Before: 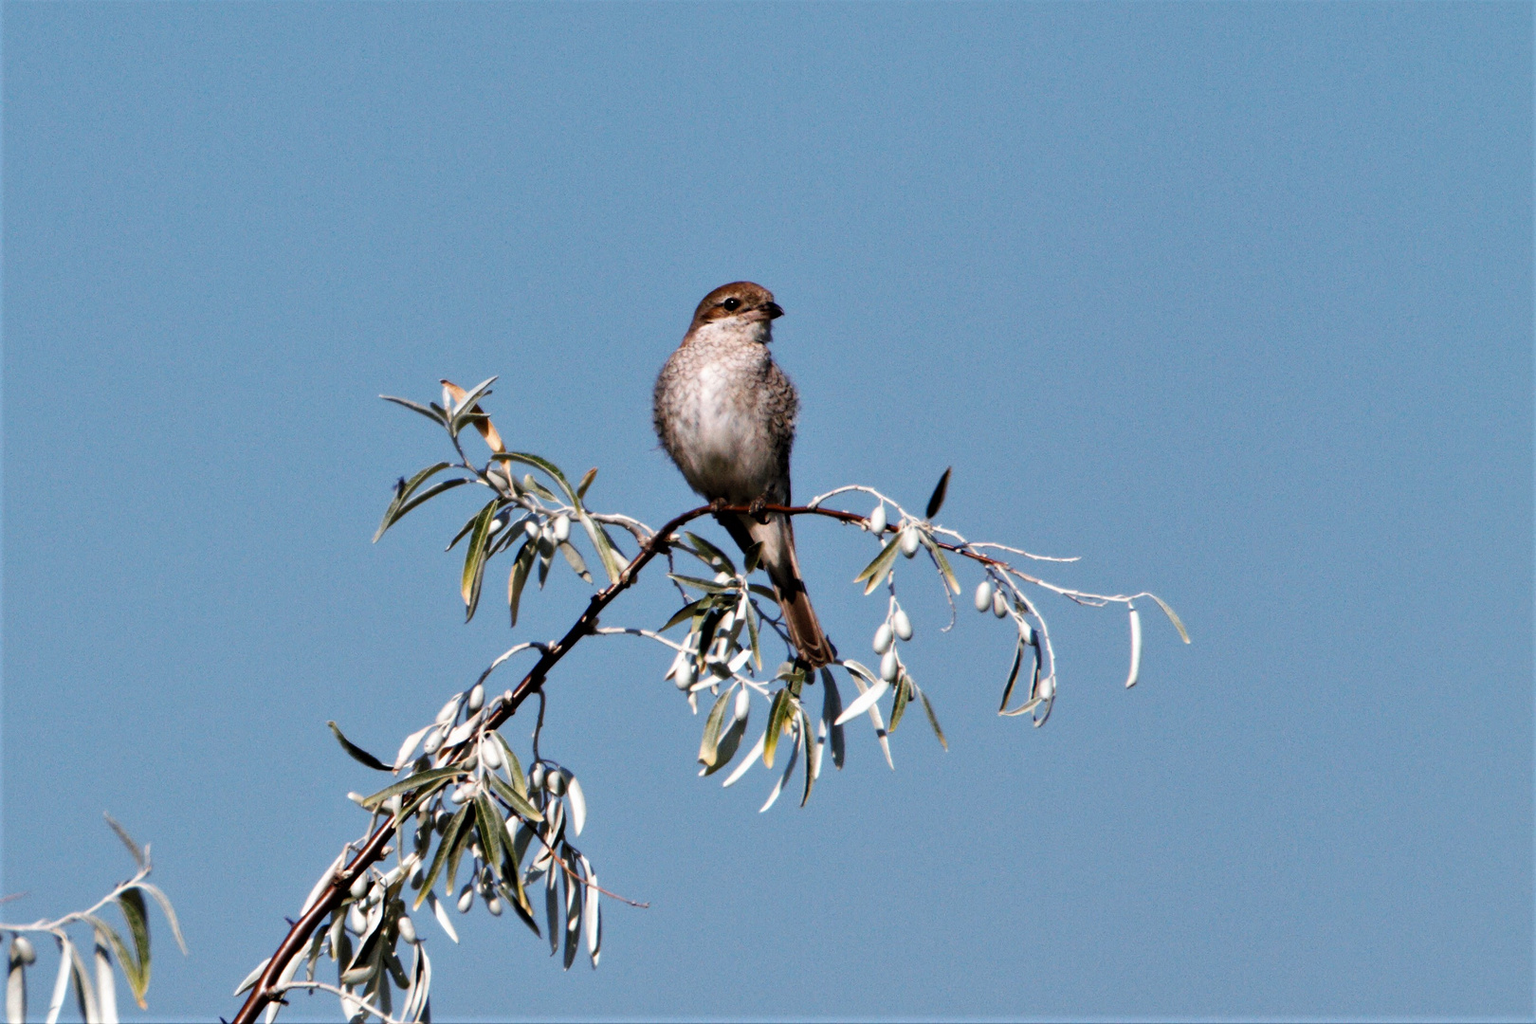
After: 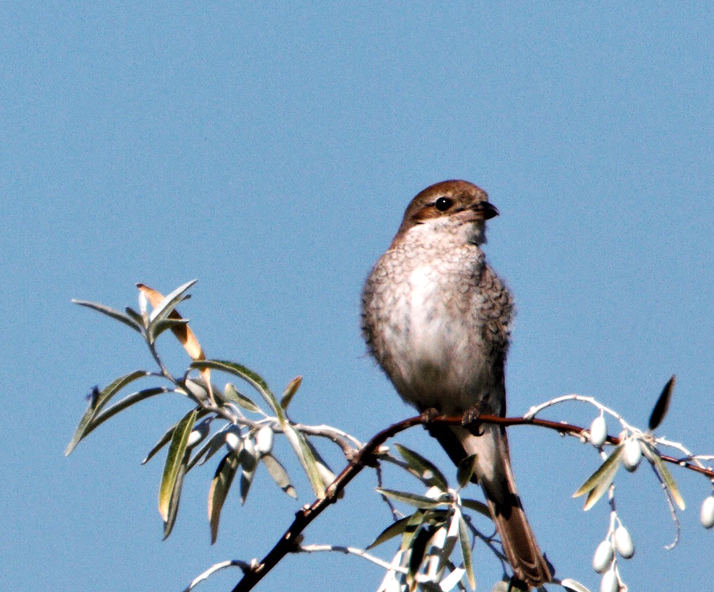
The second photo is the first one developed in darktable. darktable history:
crop: left 20.248%, top 10.86%, right 35.675%, bottom 34.321%
exposure: exposure 0.3 EV, compensate highlight preservation false
